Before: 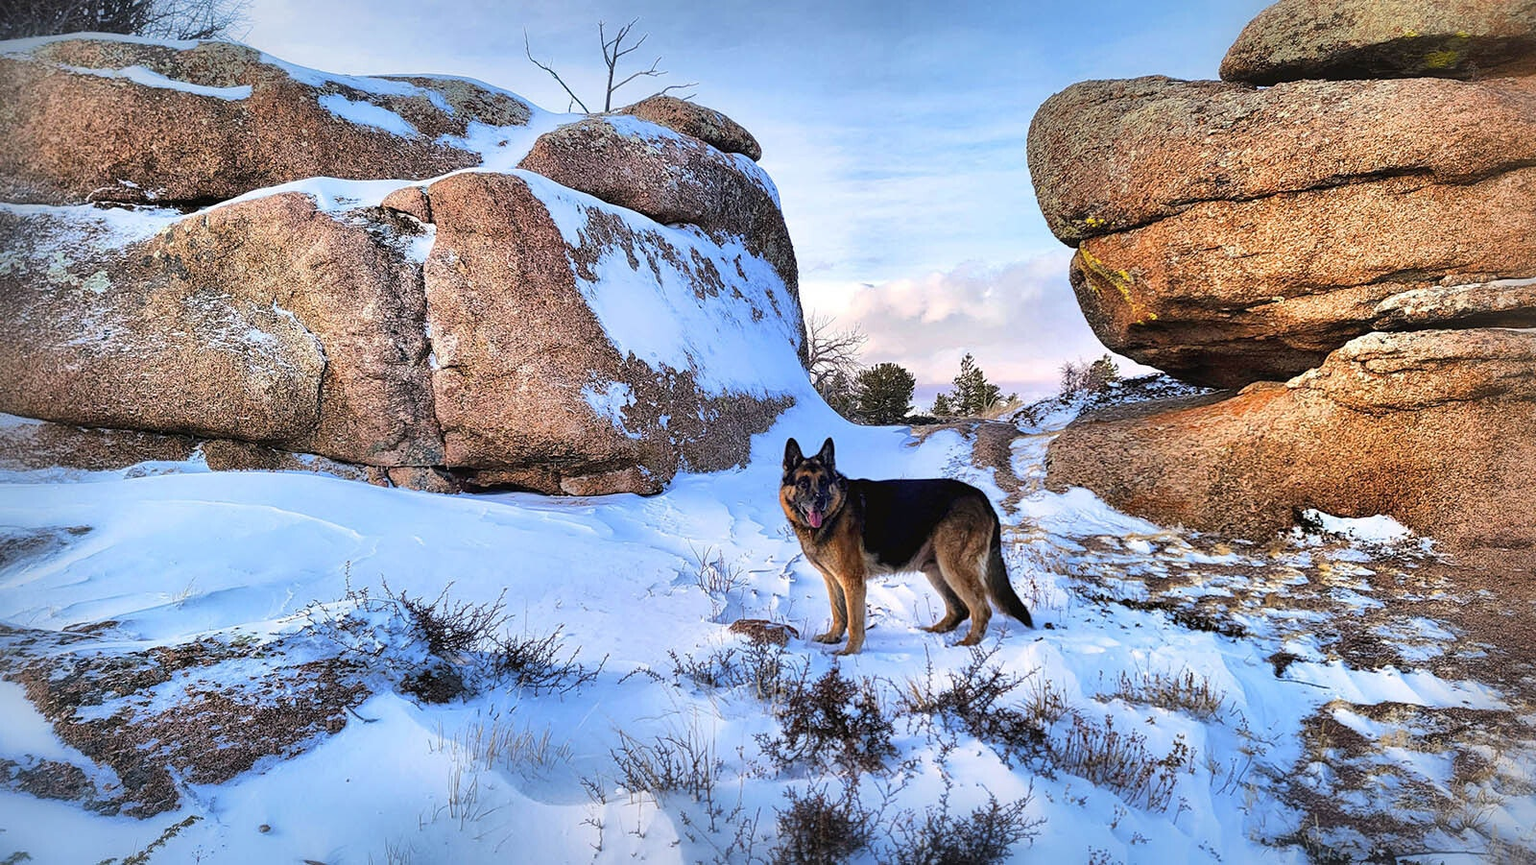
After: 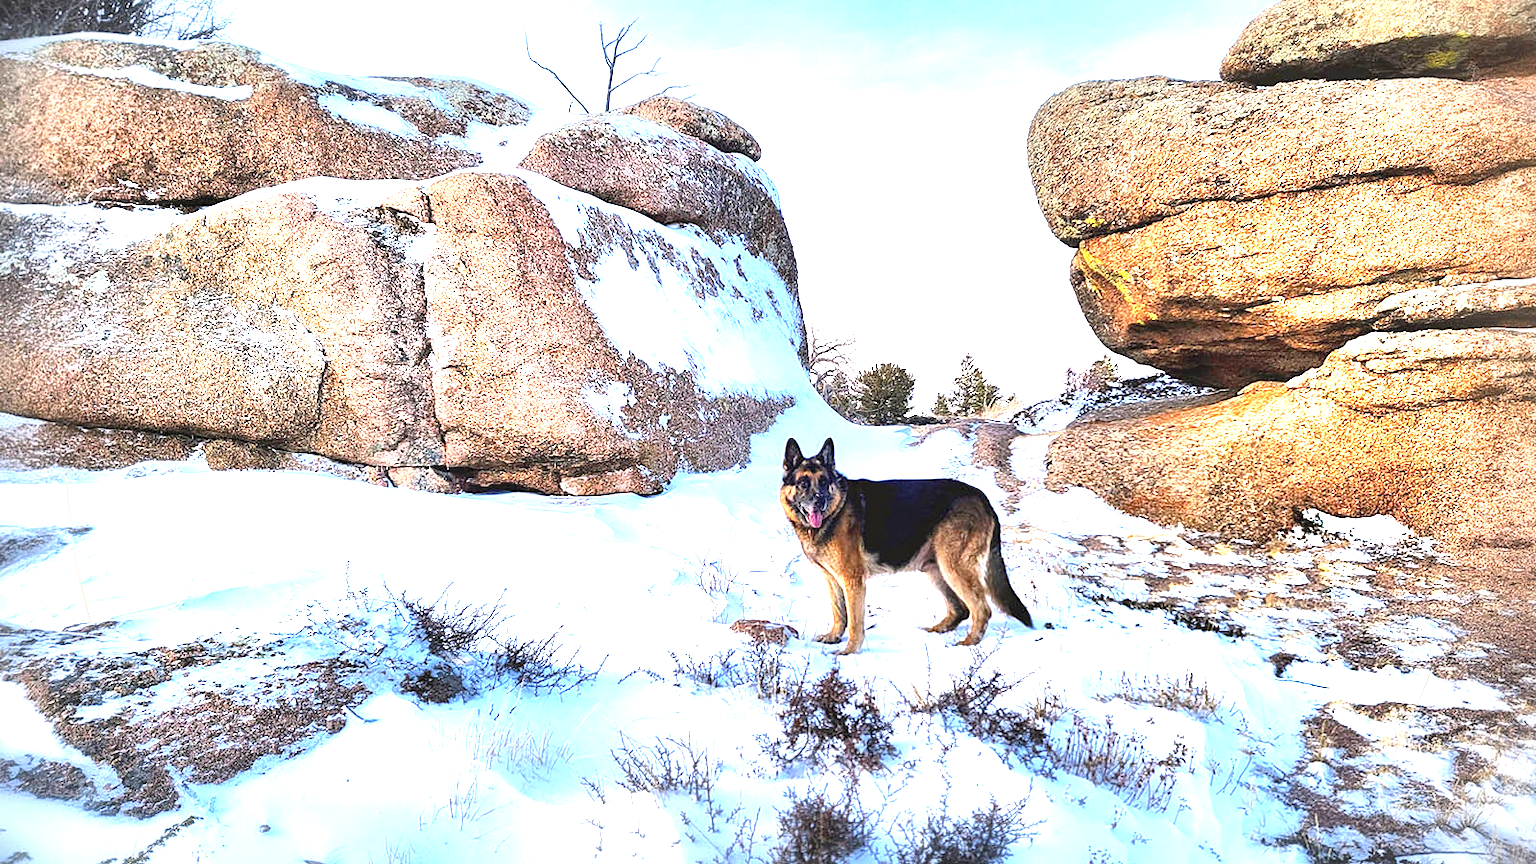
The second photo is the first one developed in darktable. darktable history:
vignetting: fall-off start 91.52%, unbound false
exposure: black level correction 0, exposure 1.681 EV, compensate highlight preservation false
